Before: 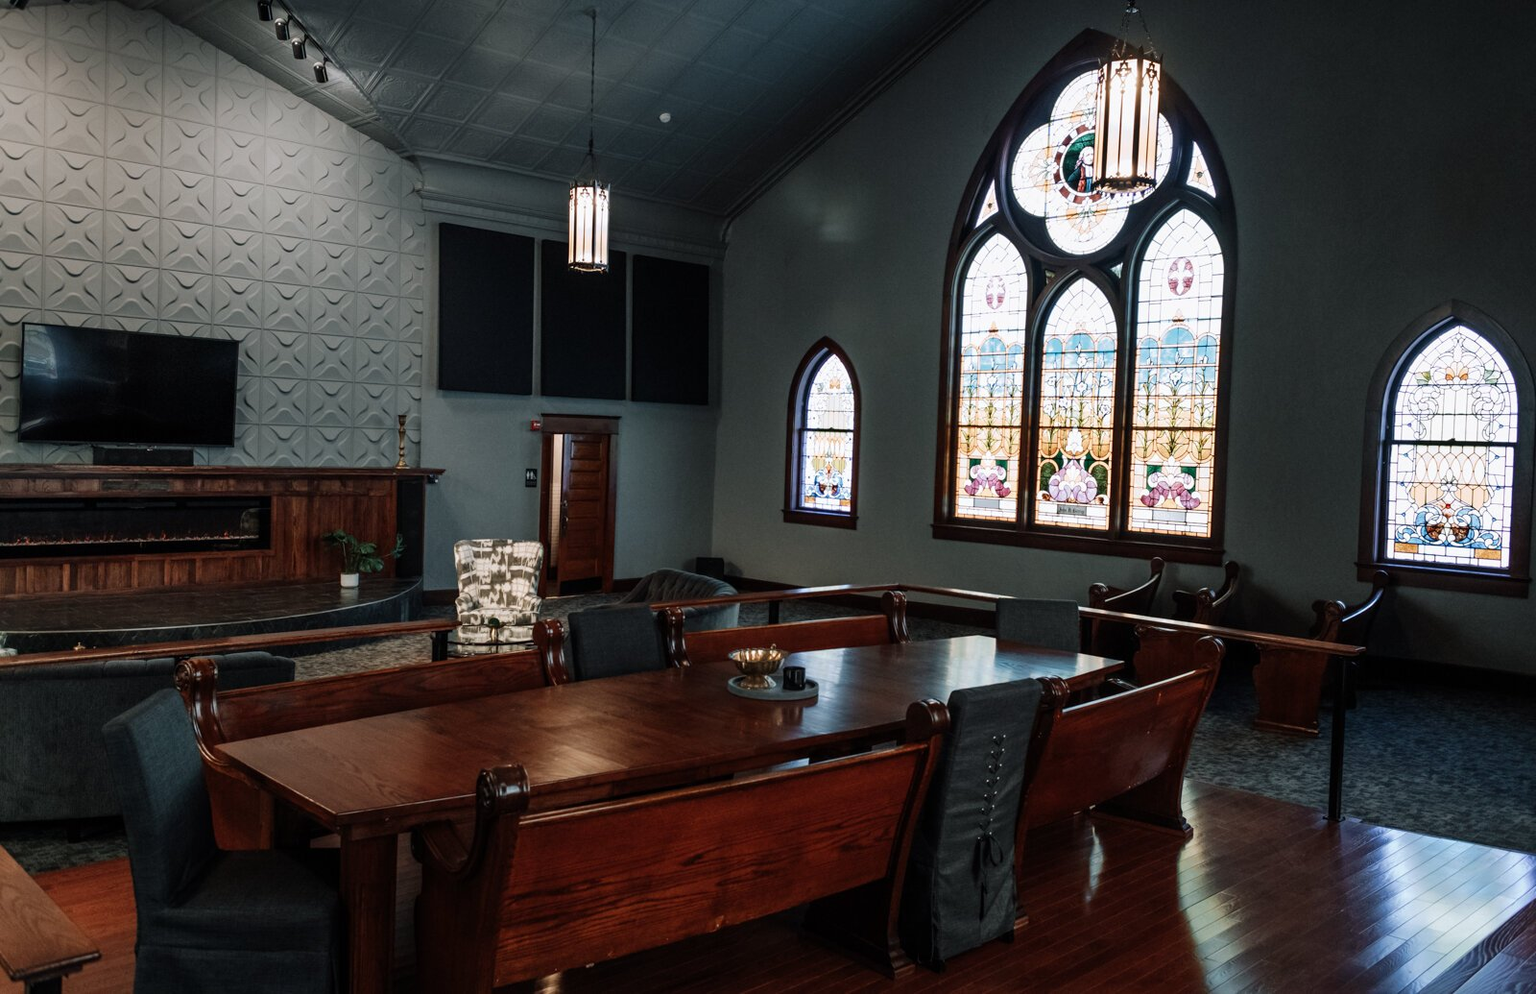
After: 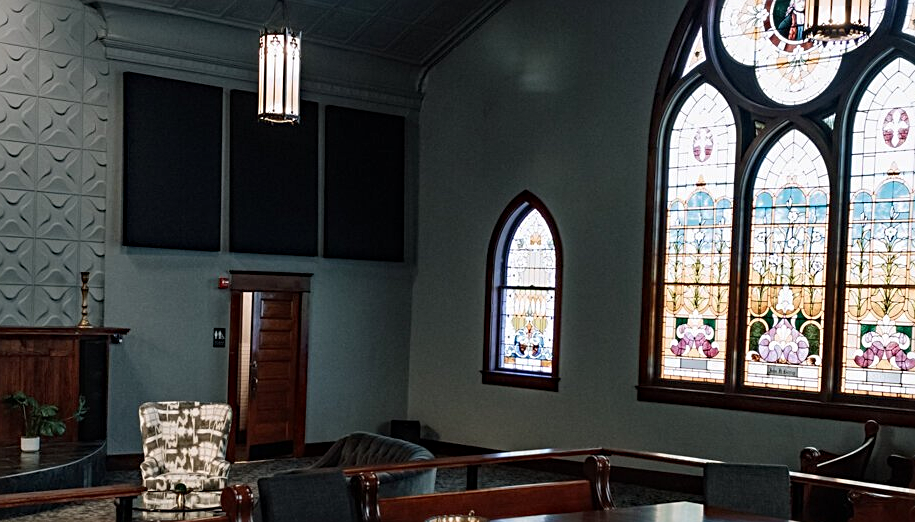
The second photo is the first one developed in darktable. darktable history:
sharpen: radius 2.167, amount 0.381, threshold 0
crop: left 20.932%, top 15.471%, right 21.848%, bottom 34.081%
haze removal: compatibility mode true, adaptive false
